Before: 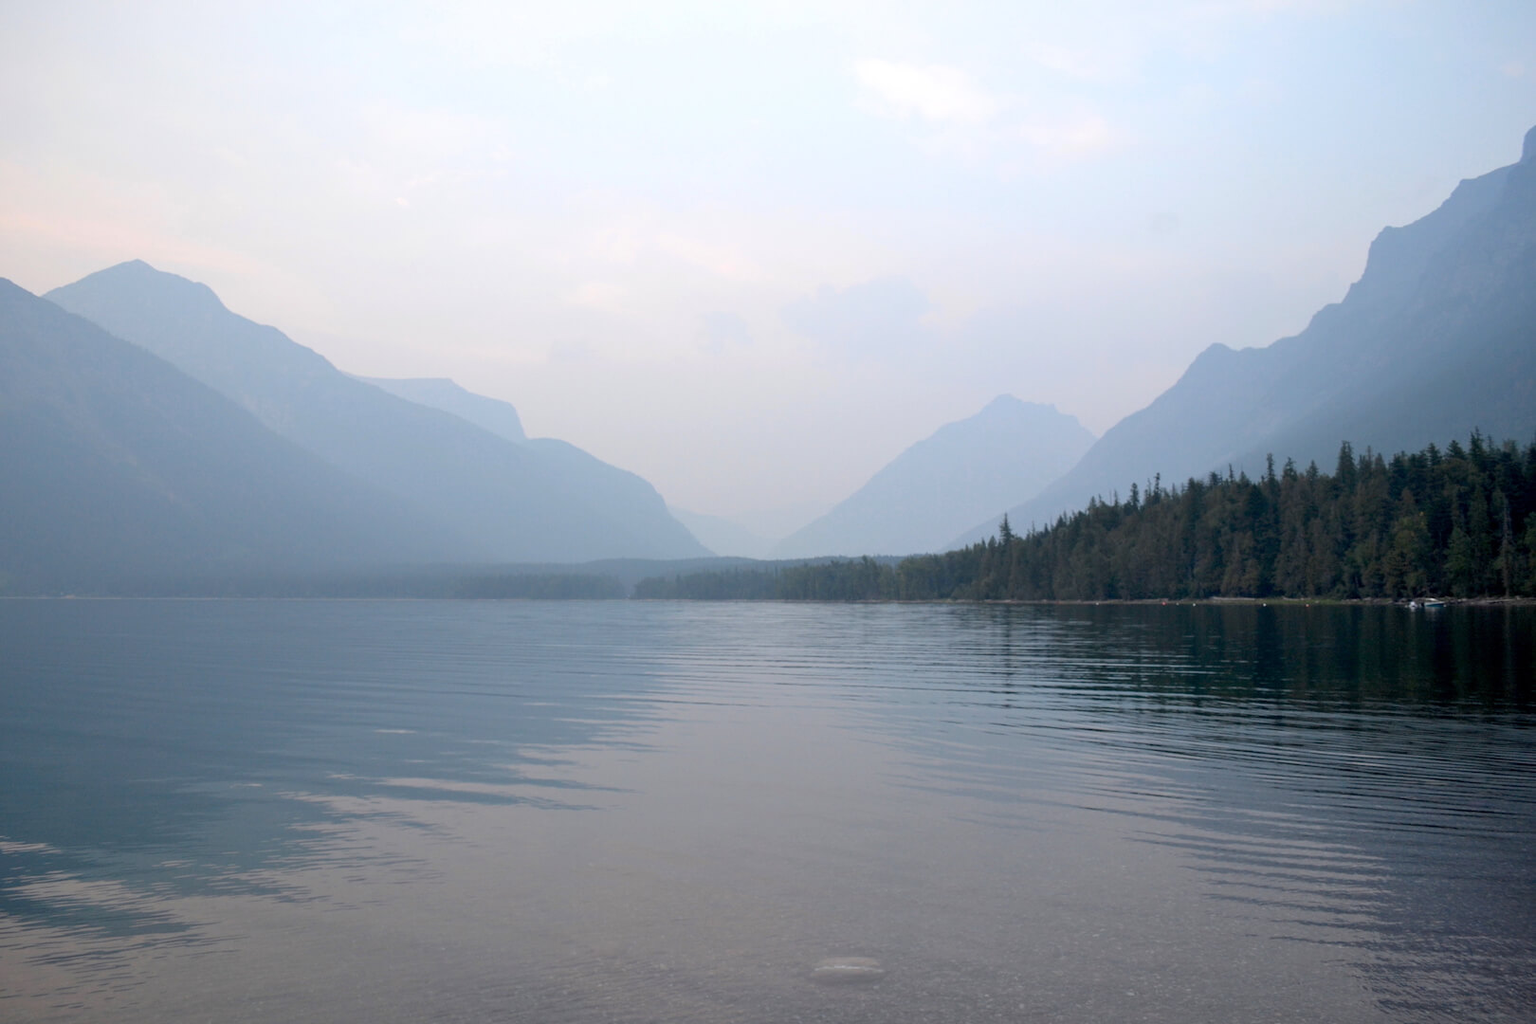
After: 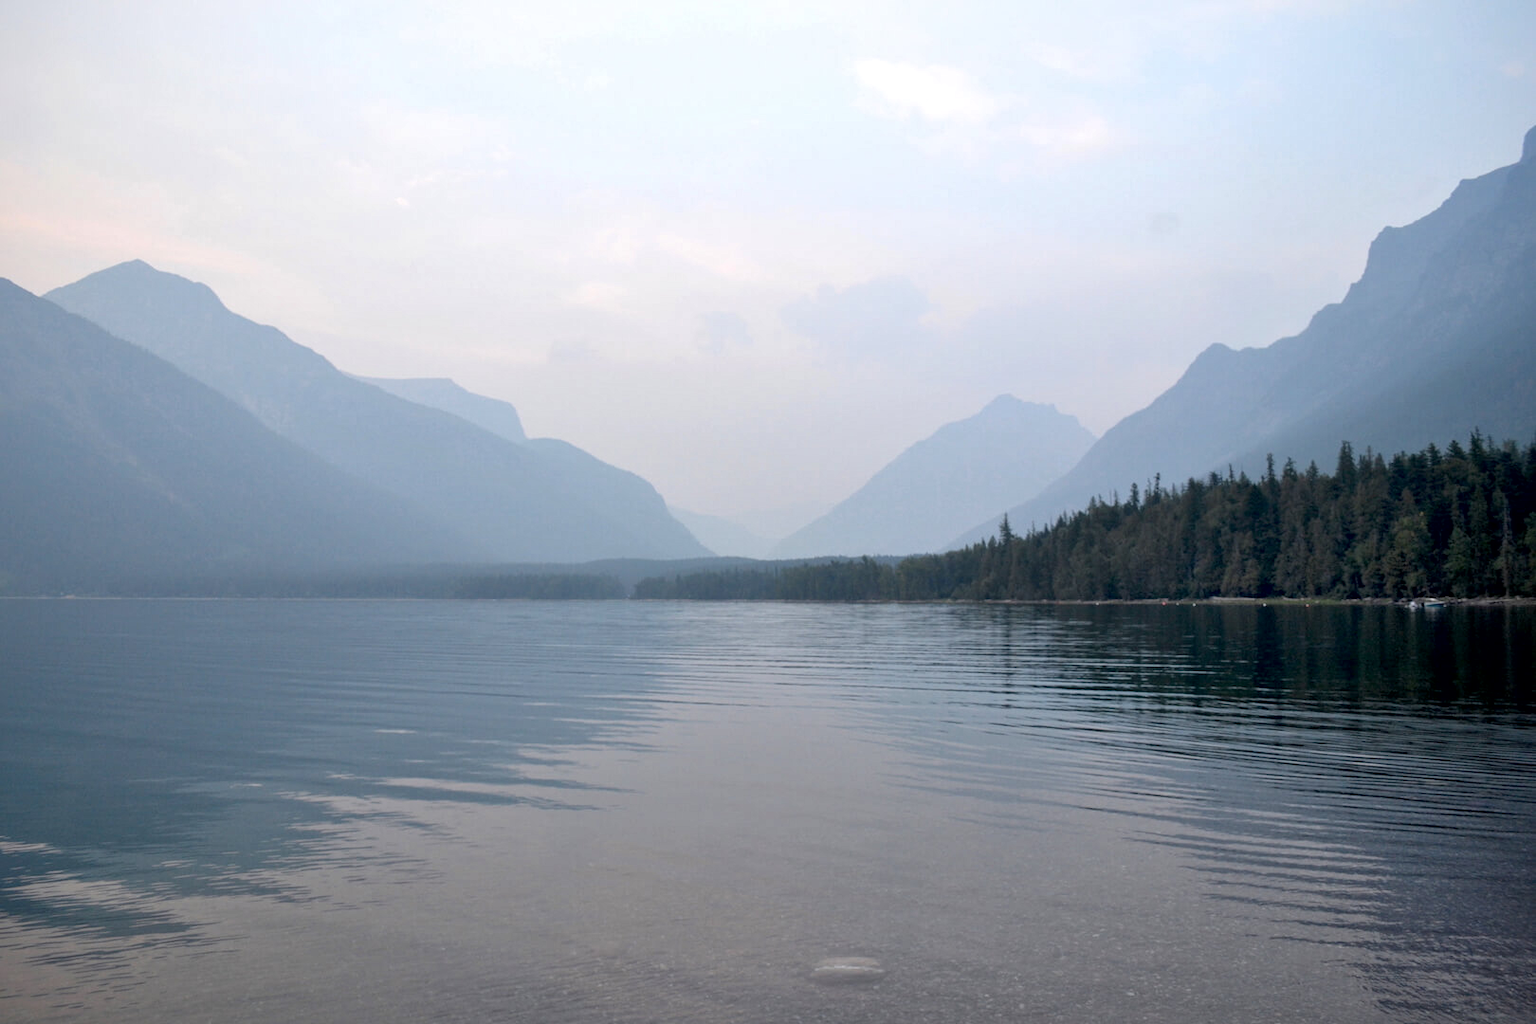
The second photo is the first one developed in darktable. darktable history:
local contrast: mode bilateral grid, contrast 20, coarseness 49, detail 148%, midtone range 0.2
